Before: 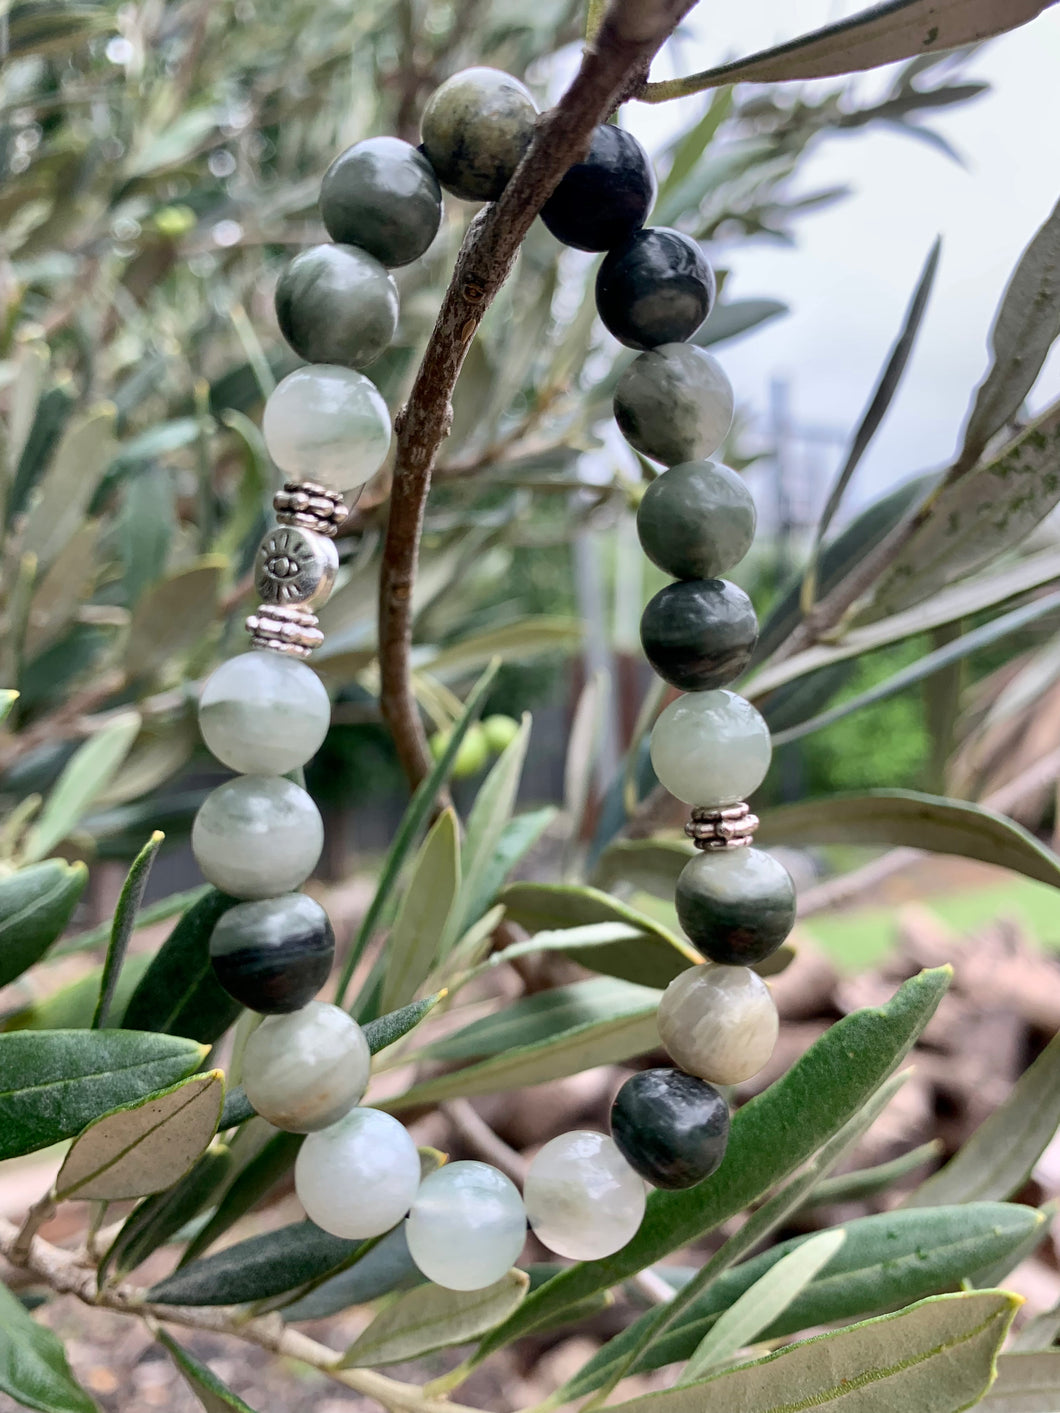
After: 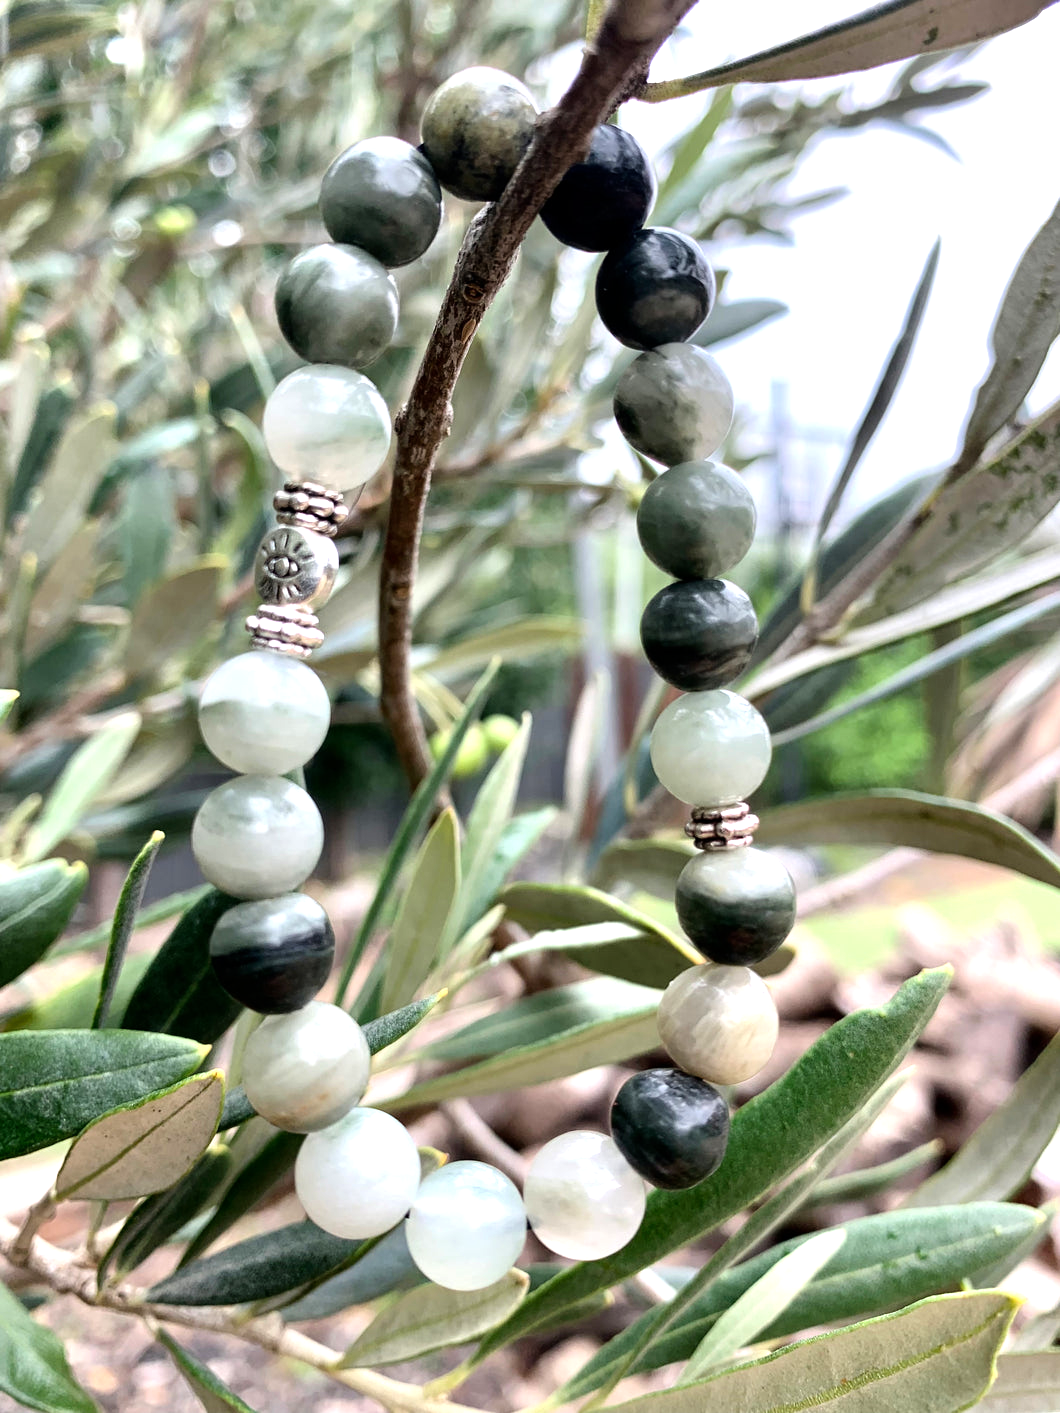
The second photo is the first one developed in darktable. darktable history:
tone equalizer: -8 EV -0.733 EV, -7 EV -0.726 EV, -6 EV -0.59 EV, -5 EV -0.398 EV, -3 EV 0.395 EV, -2 EV 0.6 EV, -1 EV 0.684 EV, +0 EV 0.734 EV
